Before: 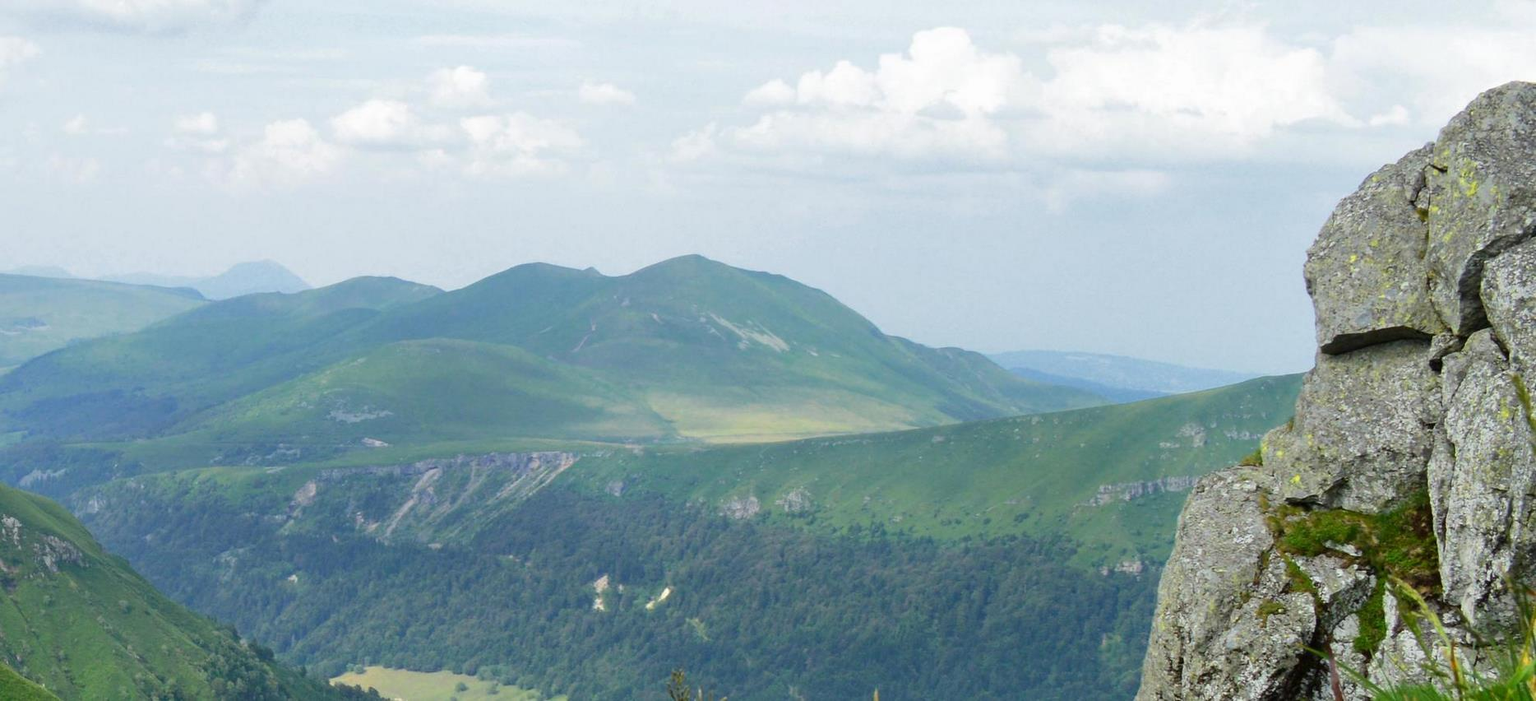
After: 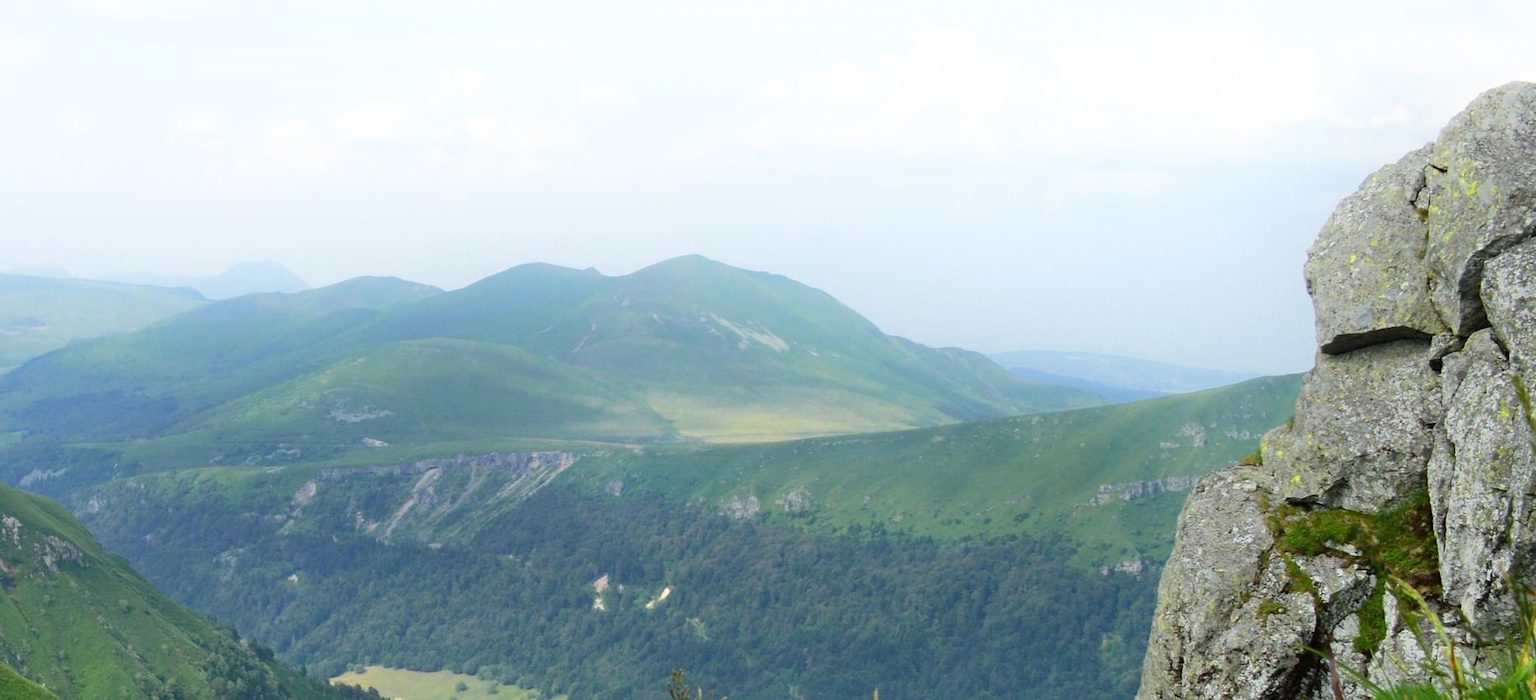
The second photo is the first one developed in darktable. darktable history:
shadows and highlights: highlights 70.07, soften with gaussian
